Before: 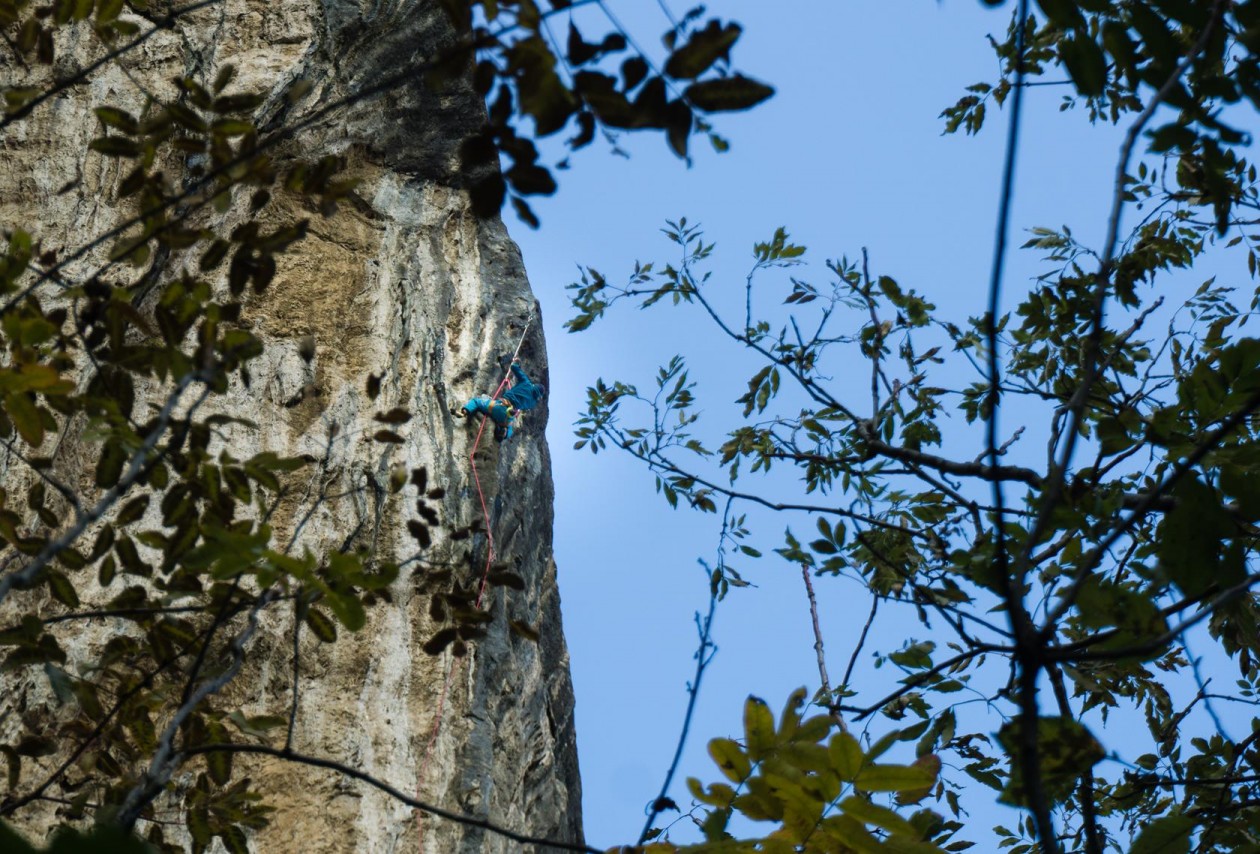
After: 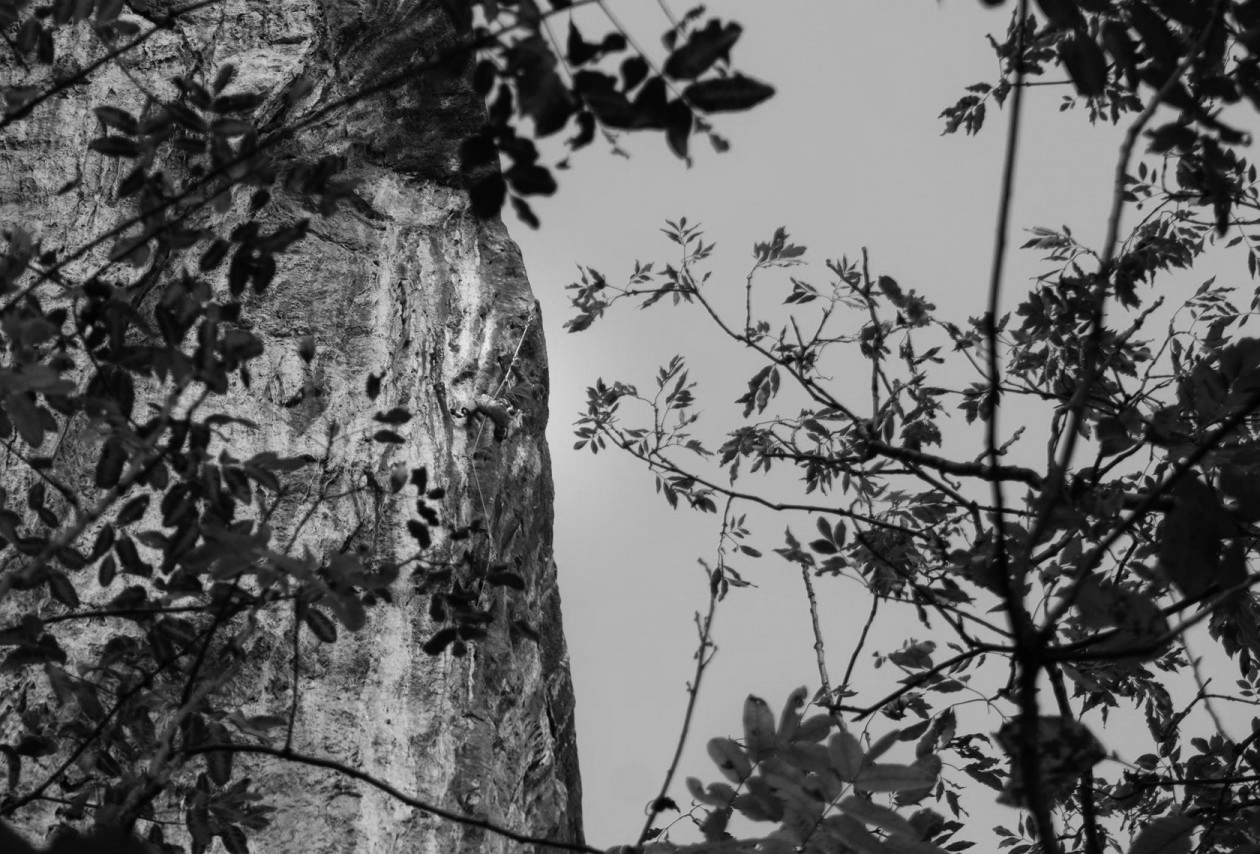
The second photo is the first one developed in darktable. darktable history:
contrast brightness saturation: contrast 0.09, saturation 0.28
monochrome: a 14.95, b -89.96
